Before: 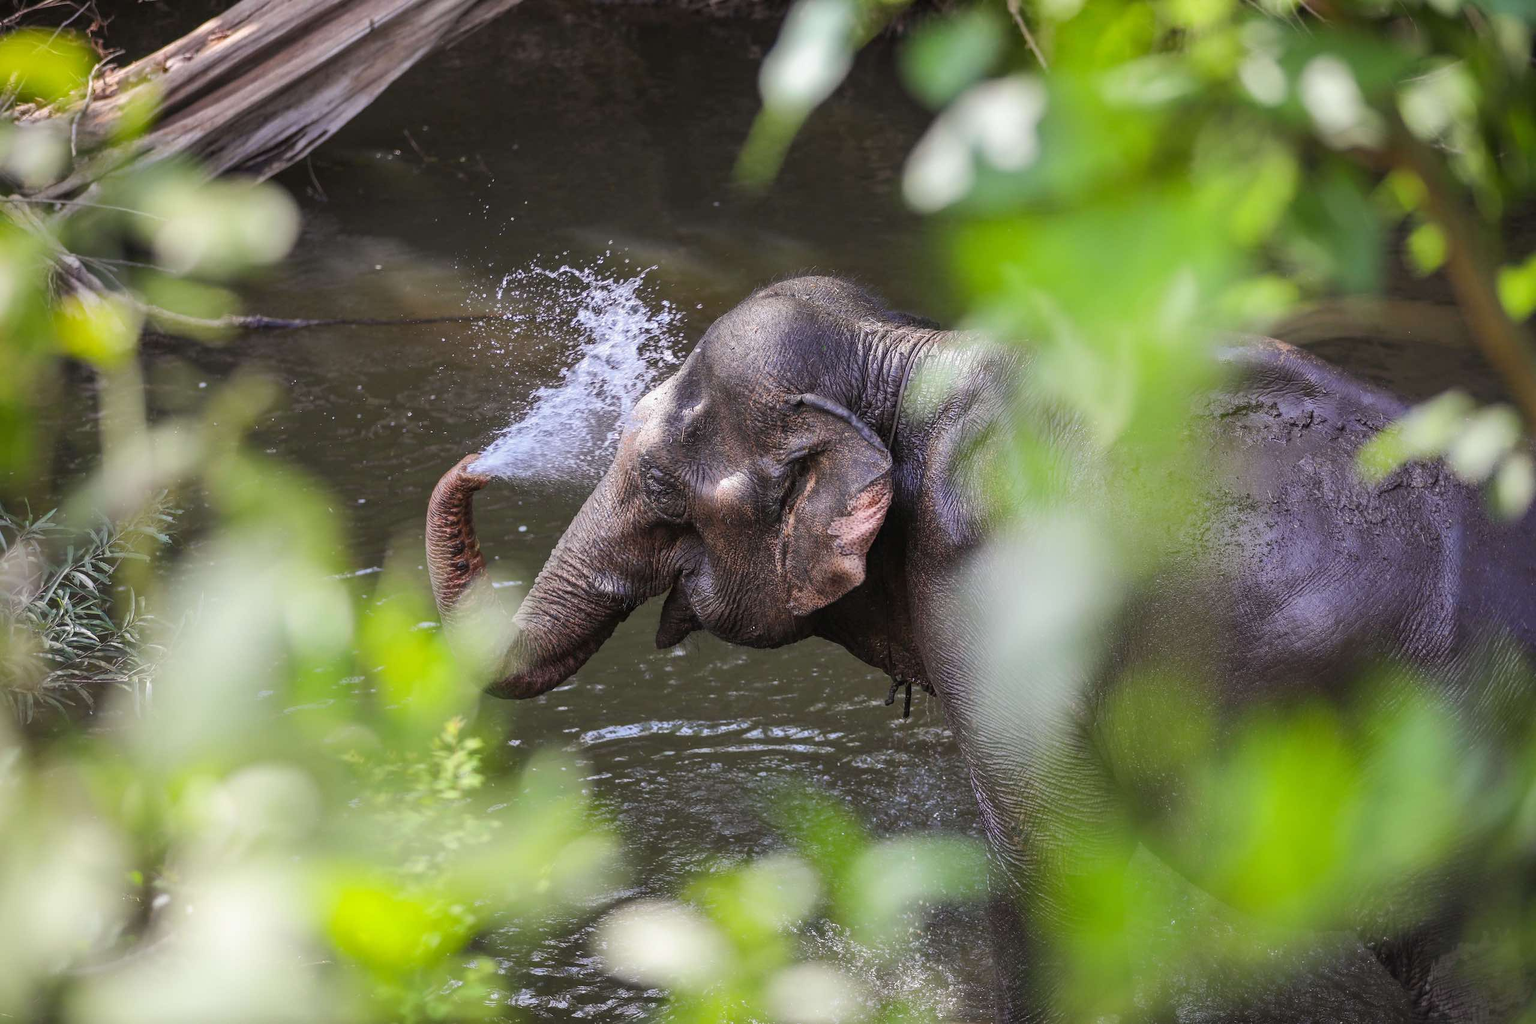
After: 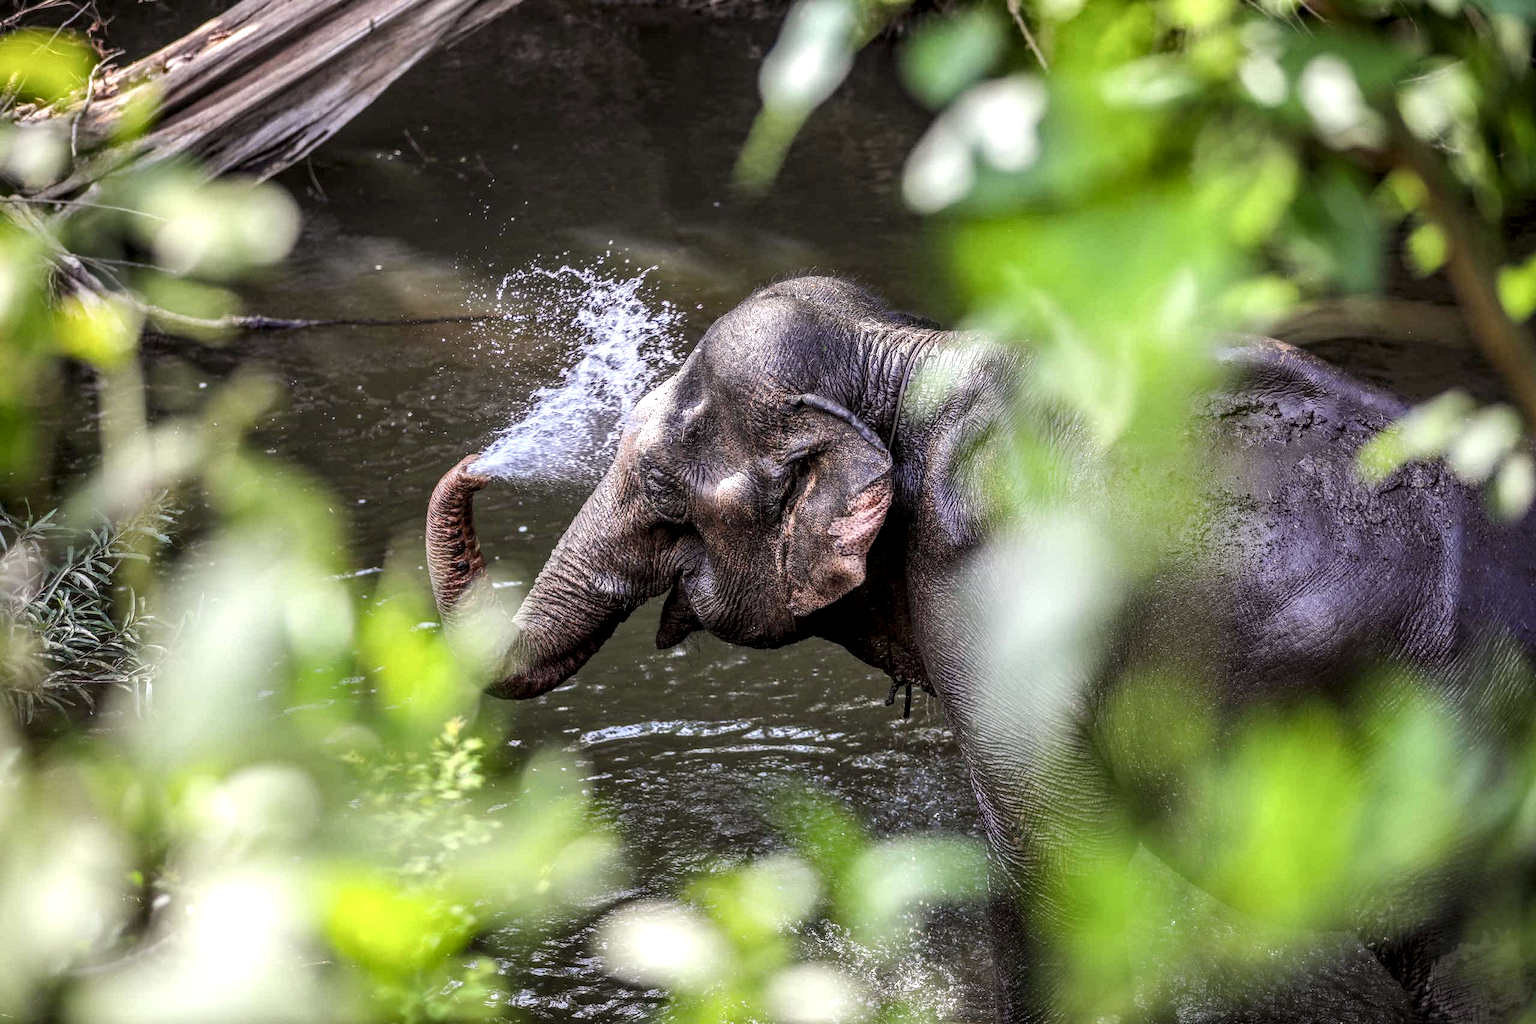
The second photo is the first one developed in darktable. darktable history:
local contrast: highlights 0%, shadows 0%, detail 182%
exposure: black level correction -0.003, exposure 0.04 EV, compensate highlight preservation false
